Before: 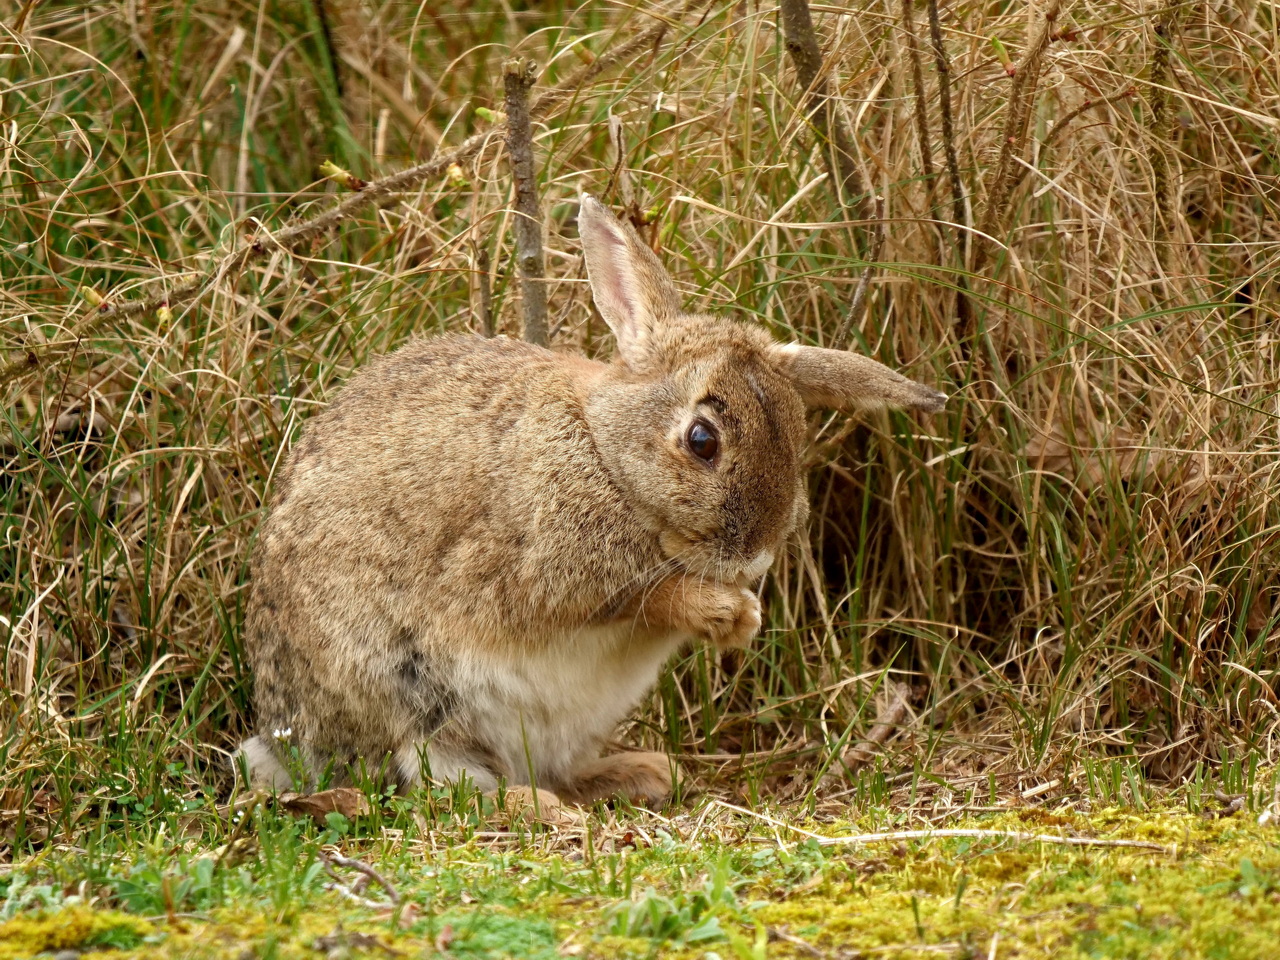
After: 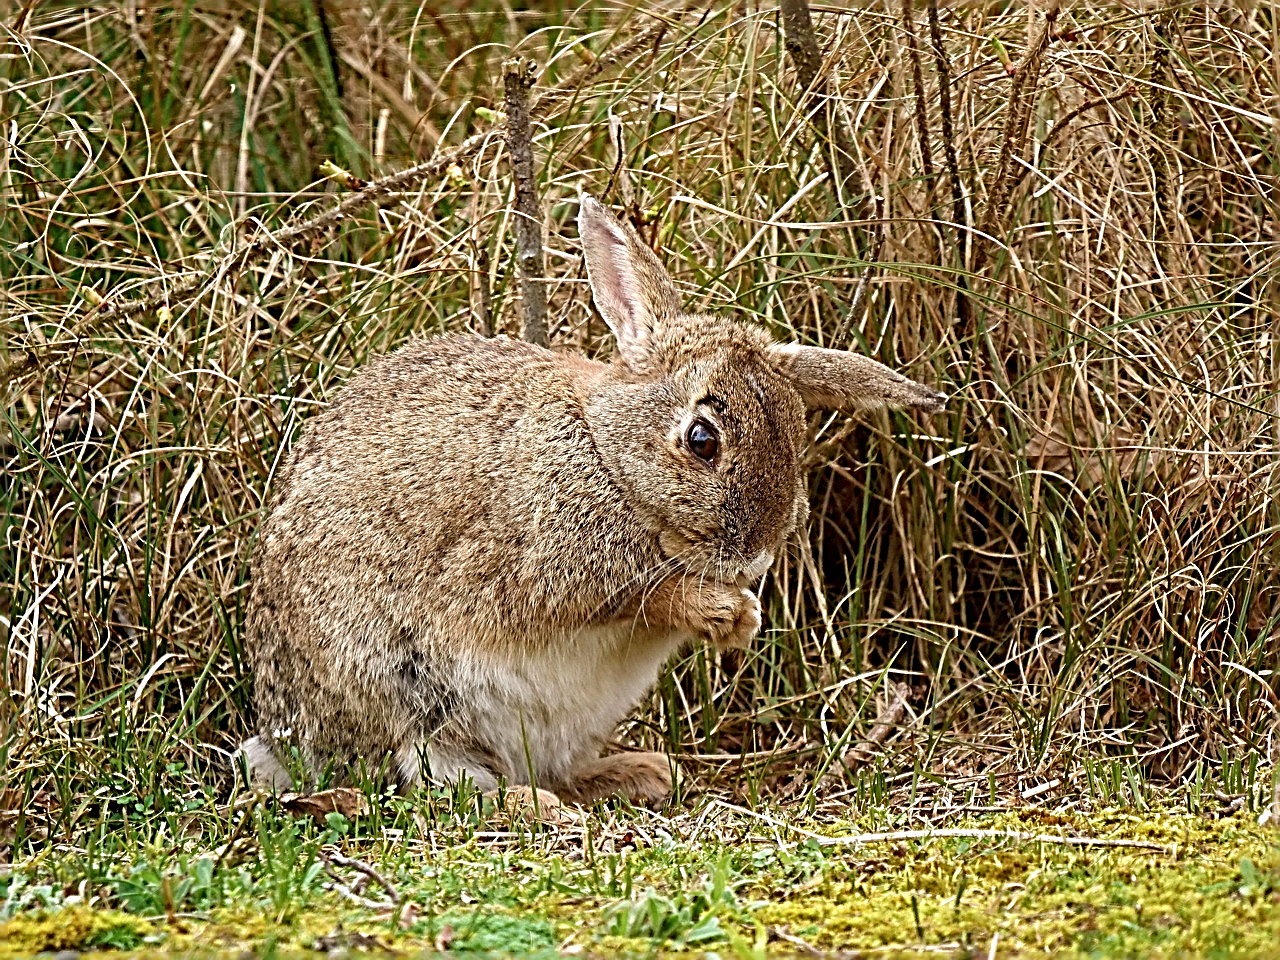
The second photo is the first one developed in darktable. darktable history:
color calibration: illuminant as shot in camera, x 0.358, y 0.373, temperature 4628.91 K
sharpen: radius 3.158, amount 1.731
